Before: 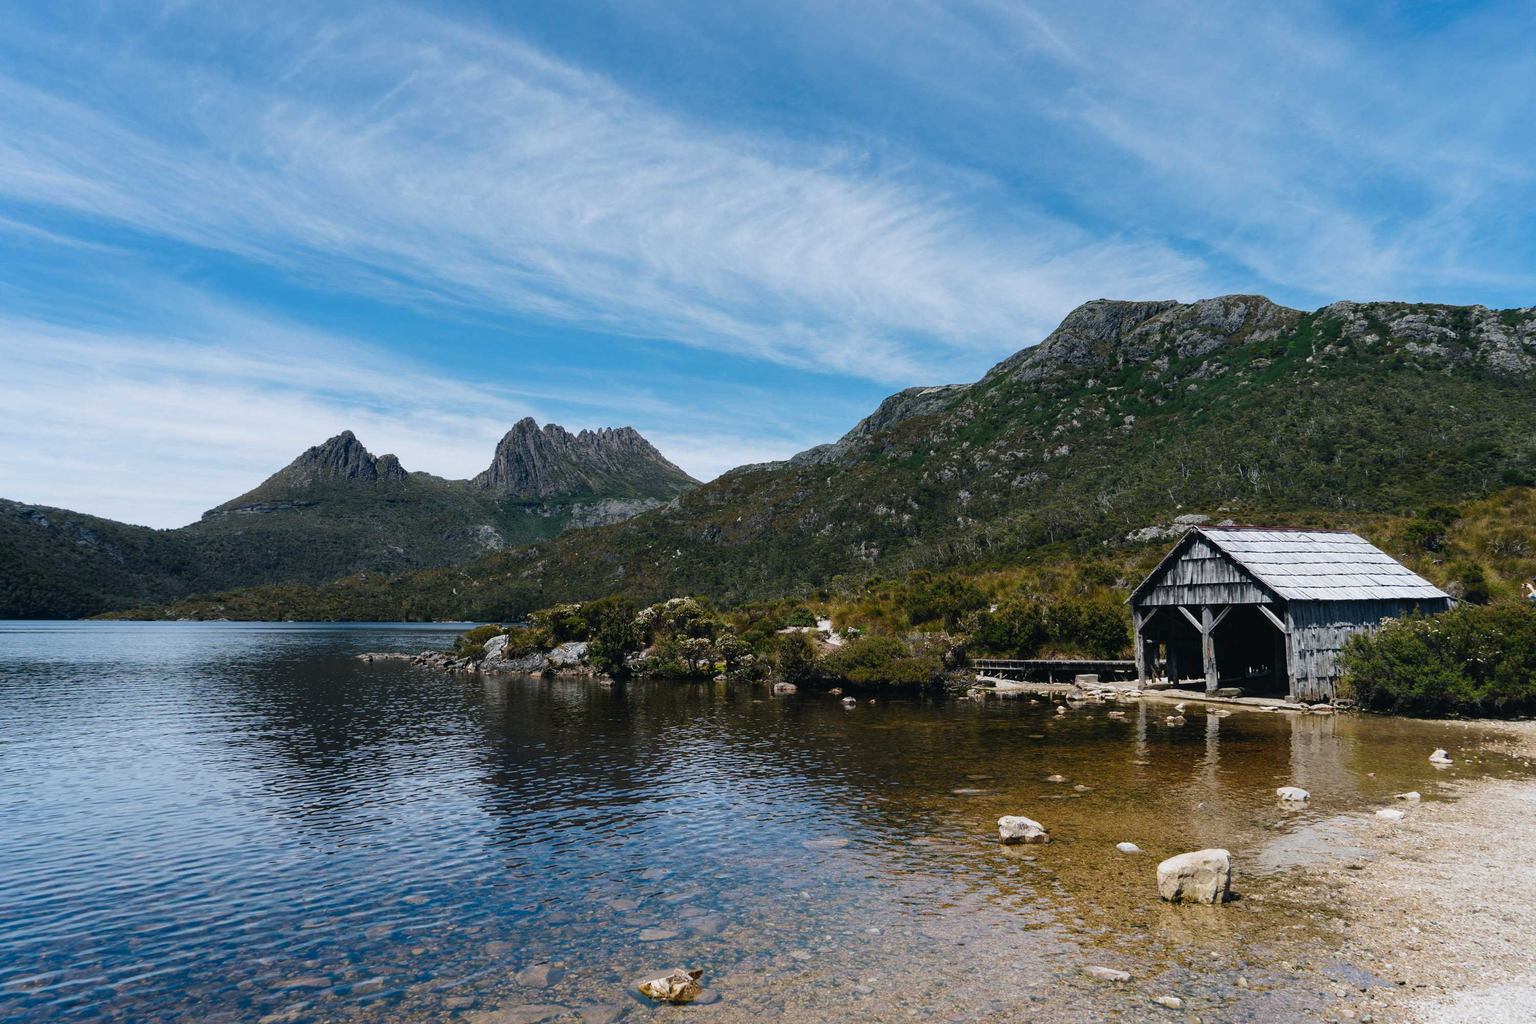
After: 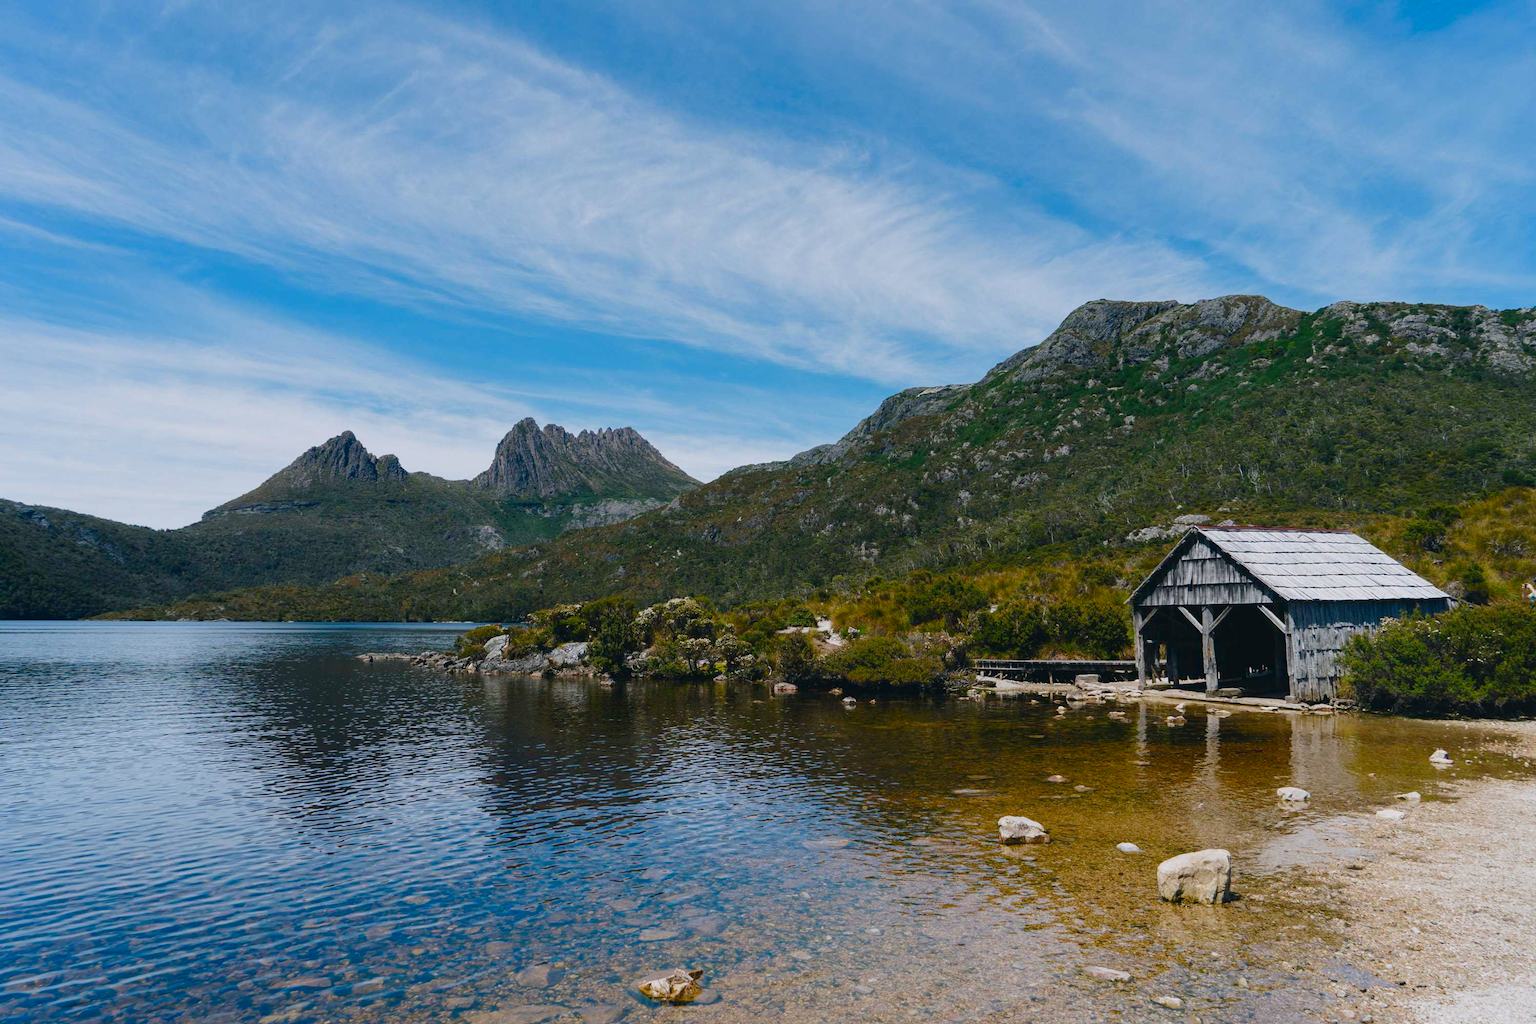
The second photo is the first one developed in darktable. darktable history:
color balance rgb: shadows lift › chroma 1%, shadows lift › hue 113°, highlights gain › chroma 0.2%, highlights gain › hue 333°, perceptual saturation grading › global saturation 20%, perceptual saturation grading › highlights -25%, perceptual saturation grading › shadows 25%, contrast -10%
tone equalizer: on, module defaults
